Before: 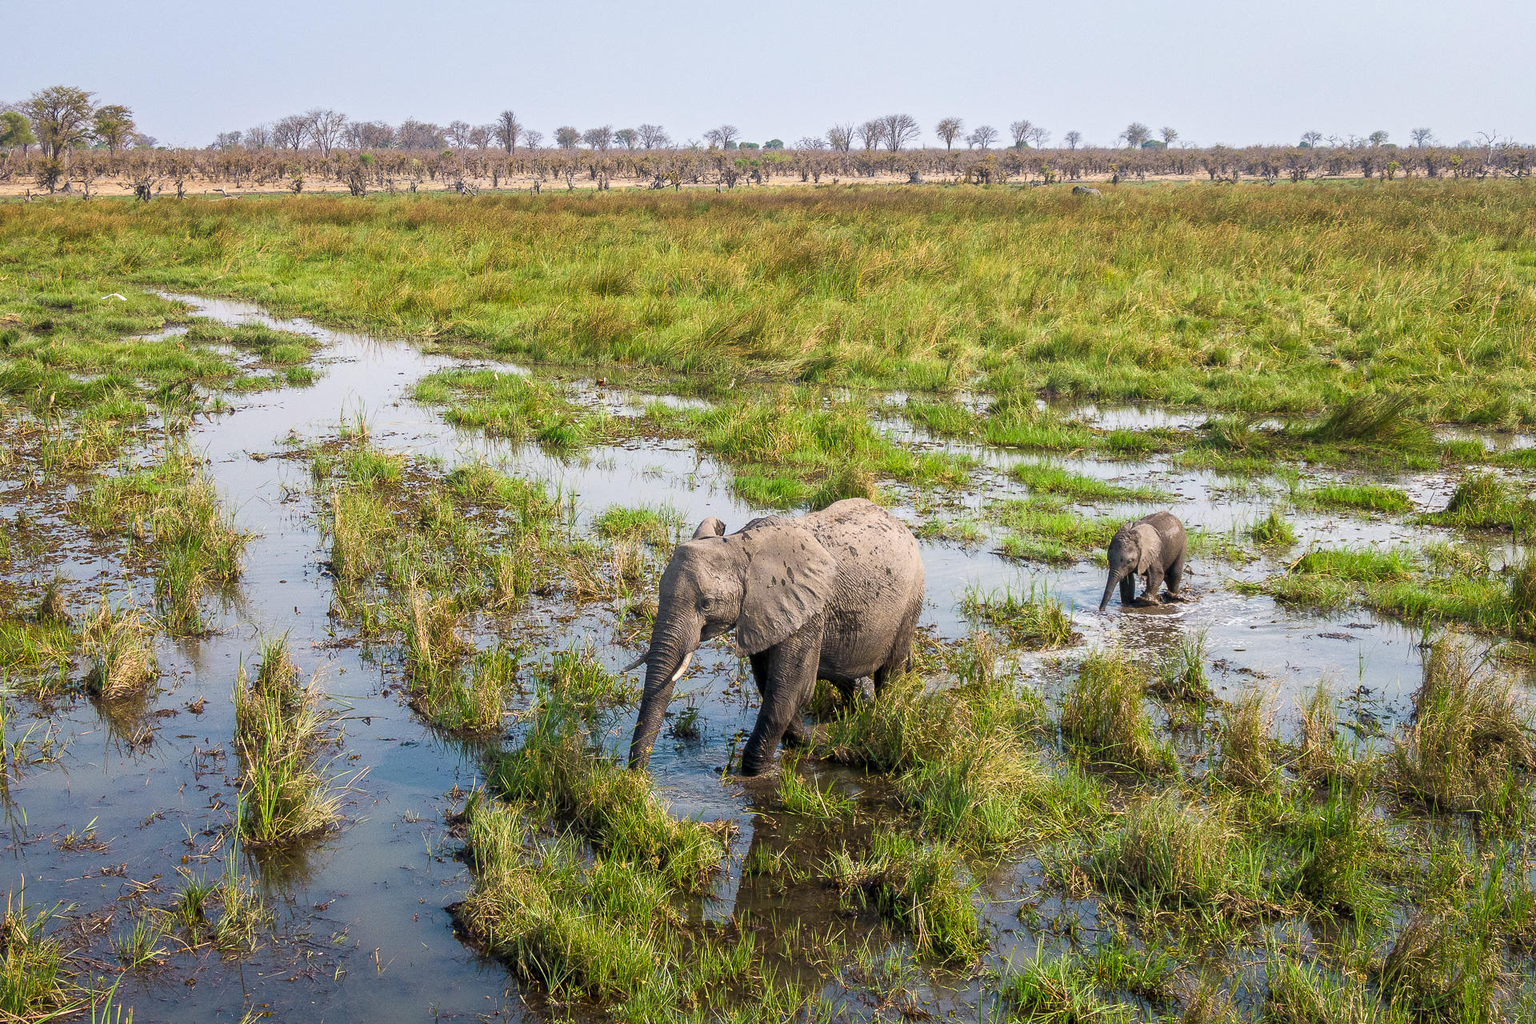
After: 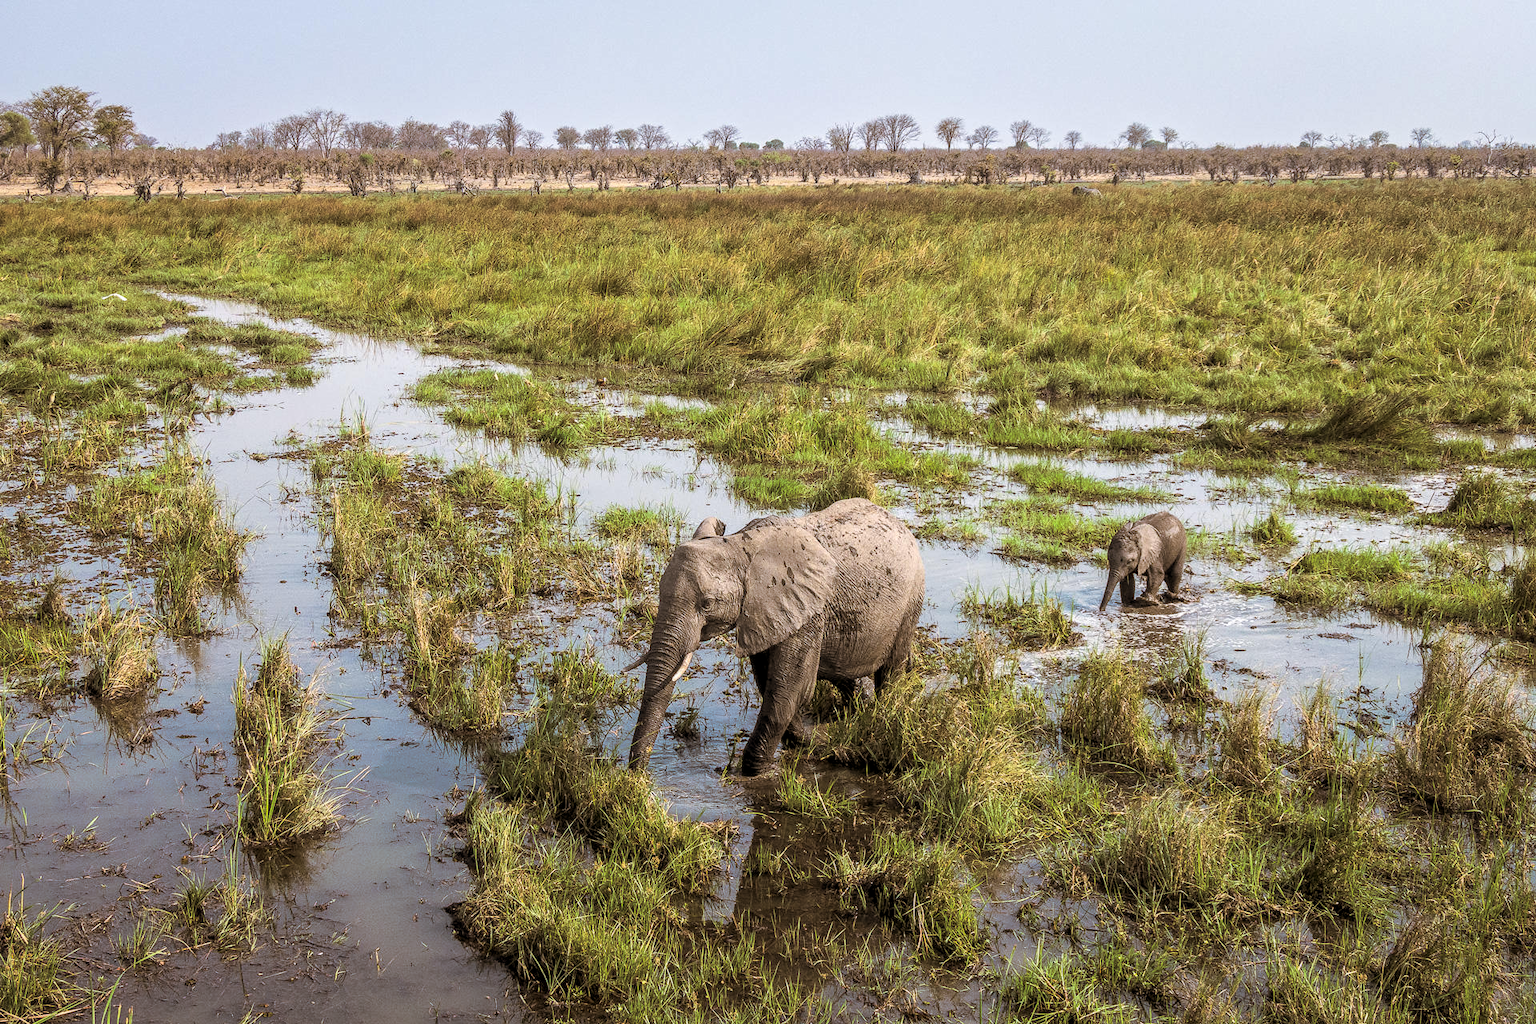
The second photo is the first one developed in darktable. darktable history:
split-toning: shadows › hue 32.4°, shadows › saturation 0.51, highlights › hue 180°, highlights › saturation 0, balance -60.17, compress 55.19%
local contrast: on, module defaults
